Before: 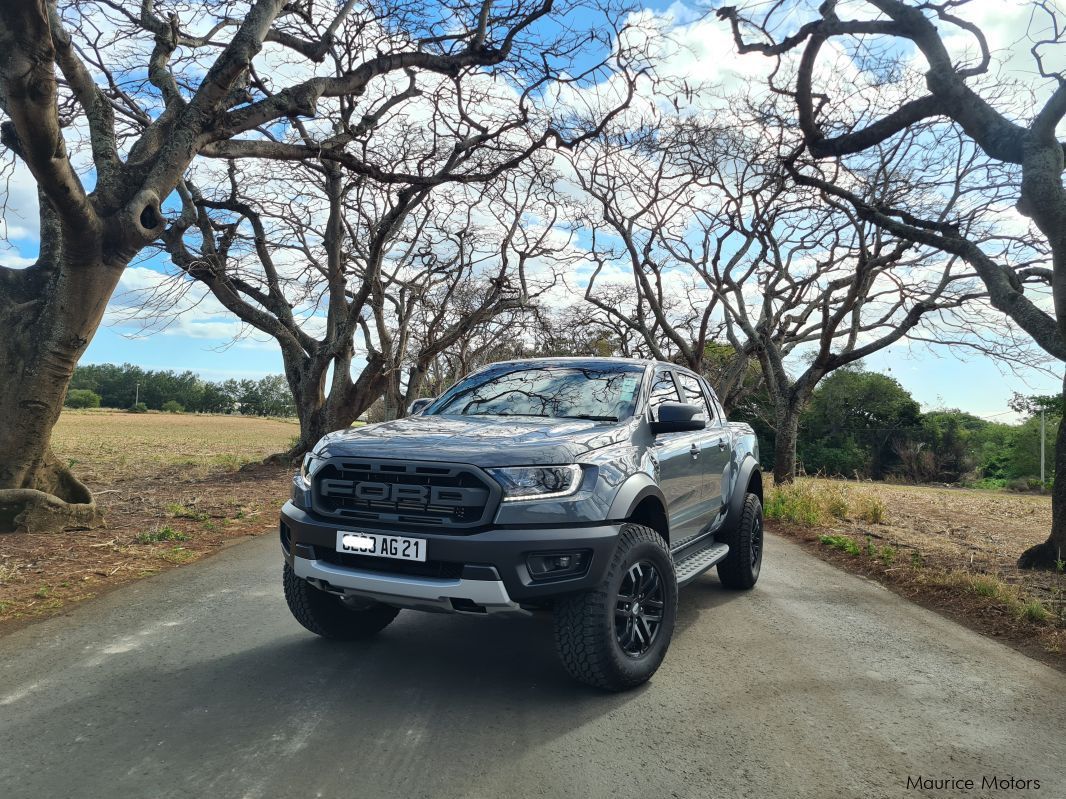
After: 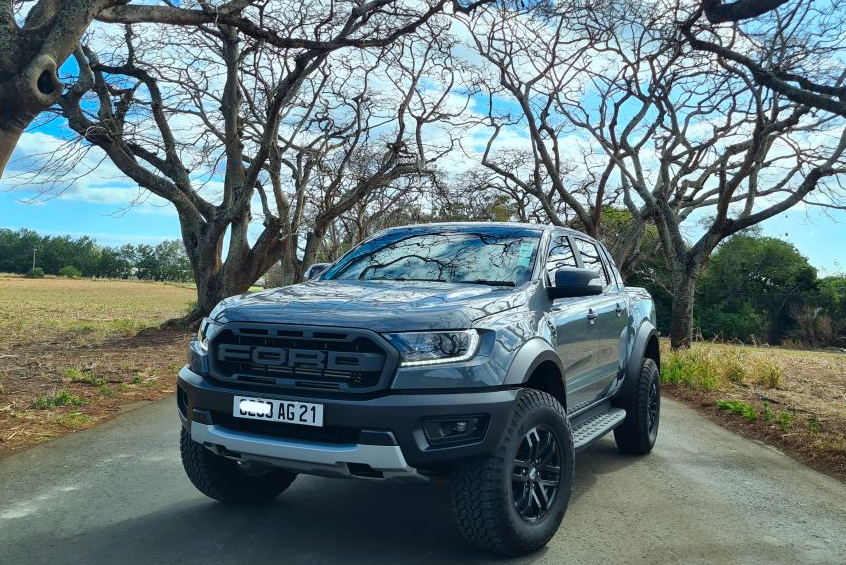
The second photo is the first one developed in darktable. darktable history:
color calibration: output R [1.003, 0.027, -0.041, 0], output G [-0.018, 1.043, -0.038, 0], output B [0.071, -0.086, 1.017, 0], illuminant as shot in camera, x 0.359, y 0.362, temperature 4570.54 K
crop: left 9.712%, top 16.928%, right 10.845%, bottom 12.332%
color zones: curves: ch0 [(0, 0.613) (0.01, 0.613) (0.245, 0.448) (0.498, 0.529) (0.642, 0.665) (0.879, 0.777) (0.99, 0.613)]; ch1 [(0, 0) (0.143, 0) (0.286, 0) (0.429, 0) (0.571, 0) (0.714, 0) (0.857, 0)], mix -121.96%
